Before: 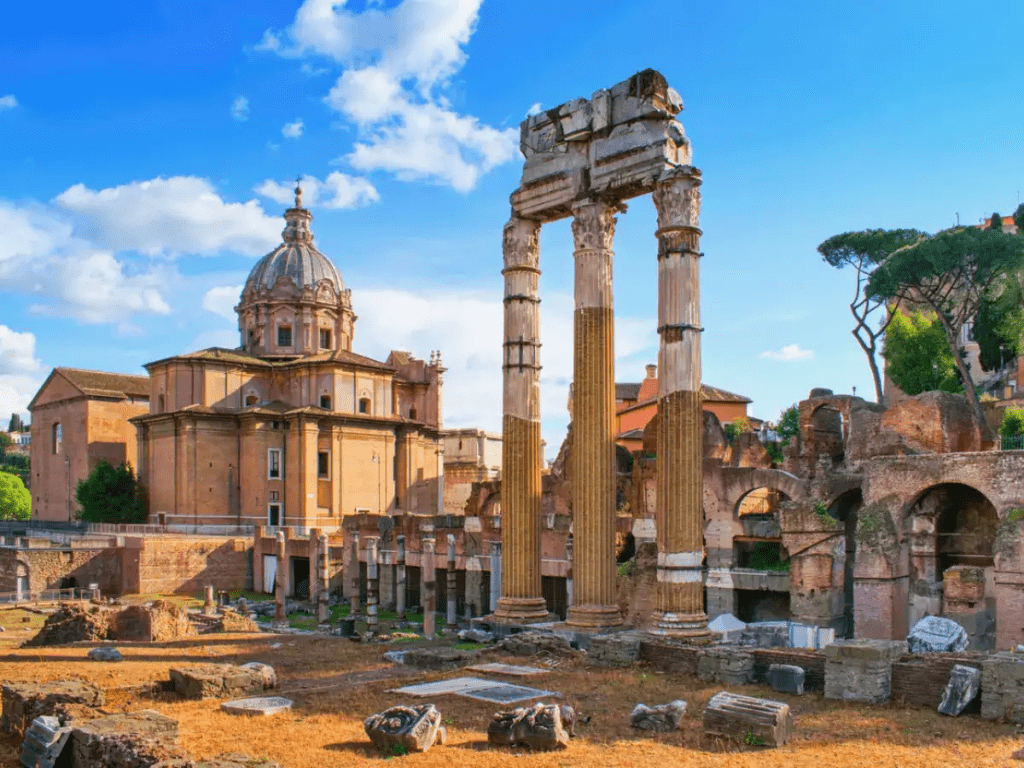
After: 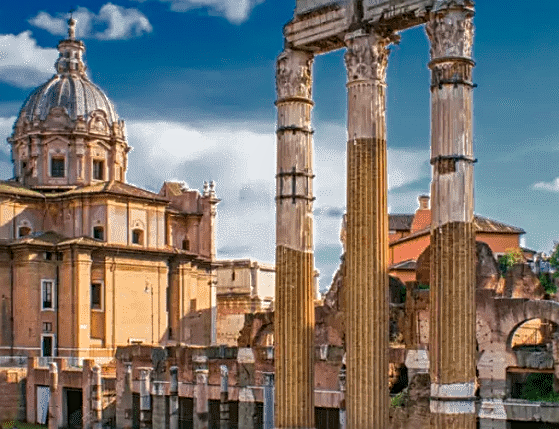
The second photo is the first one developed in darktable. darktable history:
crop and rotate: left 22.231%, top 22.047%, right 23.103%, bottom 21.994%
local contrast: on, module defaults
color zones: curves: ch0 [(0, 0.497) (0.143, 0.5) (0.286, 0.5) (0.429, 0.483) (0.571, 0.116) (0.714, -0.006) (0.857, 0.28) (1, 0.497)]
sharpen: on, module defaults
